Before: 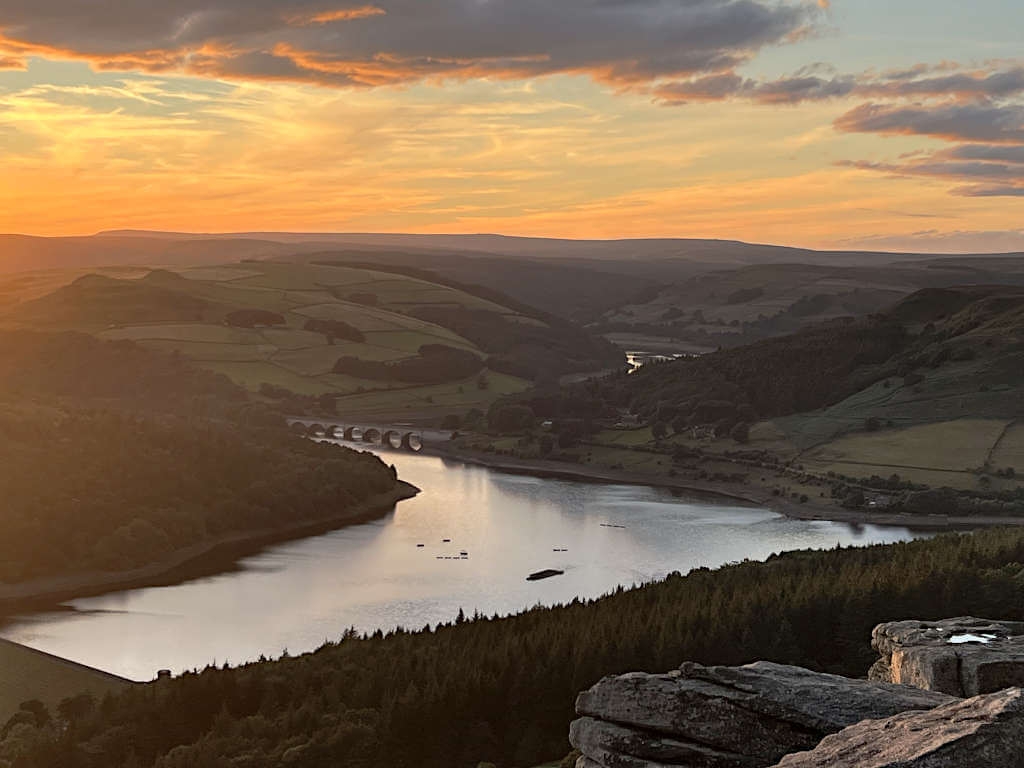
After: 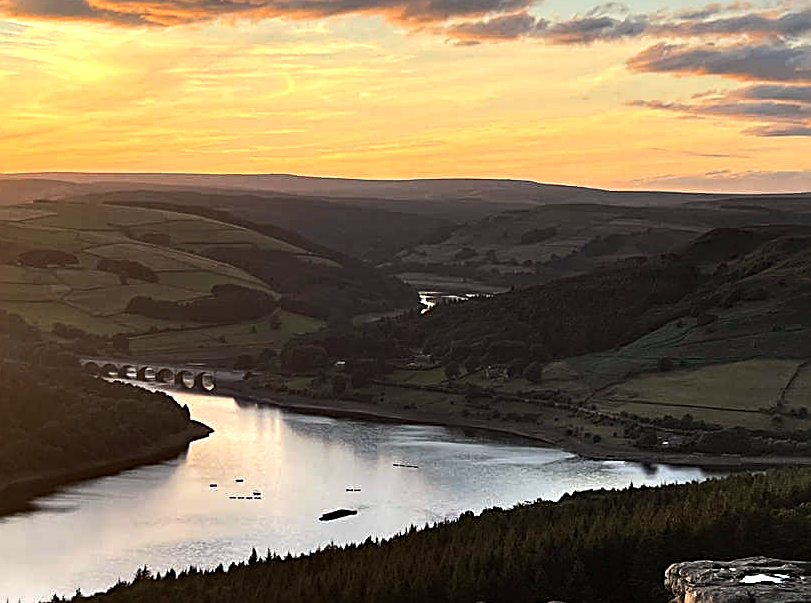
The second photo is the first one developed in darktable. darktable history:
crop and rotate: left 20.26%, top 7.941%, right 0.474%, bottom 13.446%
tone equalizer: -8 EV -0.777 EV, -7 EV -0.681 EV, -6 EV -0.607 EV, -5 EV -0.411 EV, -3 EV 0.393 EV, -2 EV 0.6 EV, -1 EV 0.675 EV, +0 EV 0.726 EV, edges refinement/feathering 500, mask exposure compensation -1.57 EV, preserve details no
sharpen: amount 0.498
haze removal: compatibility mode true, adaptive false
